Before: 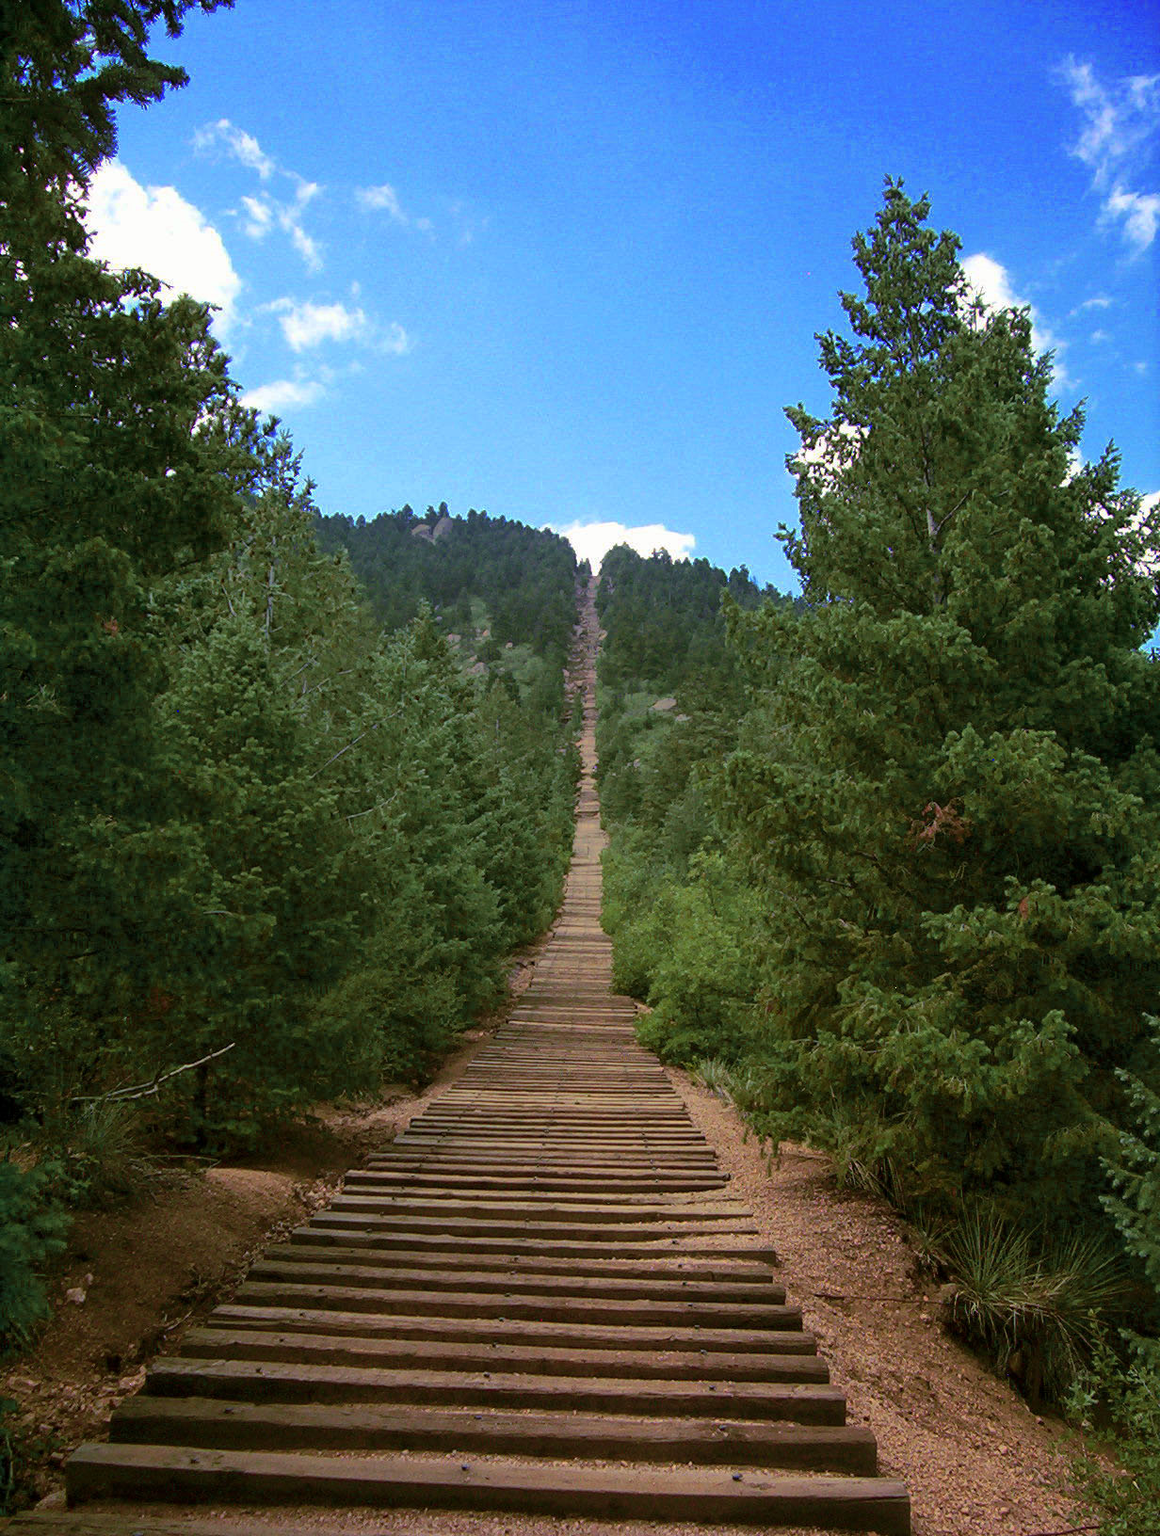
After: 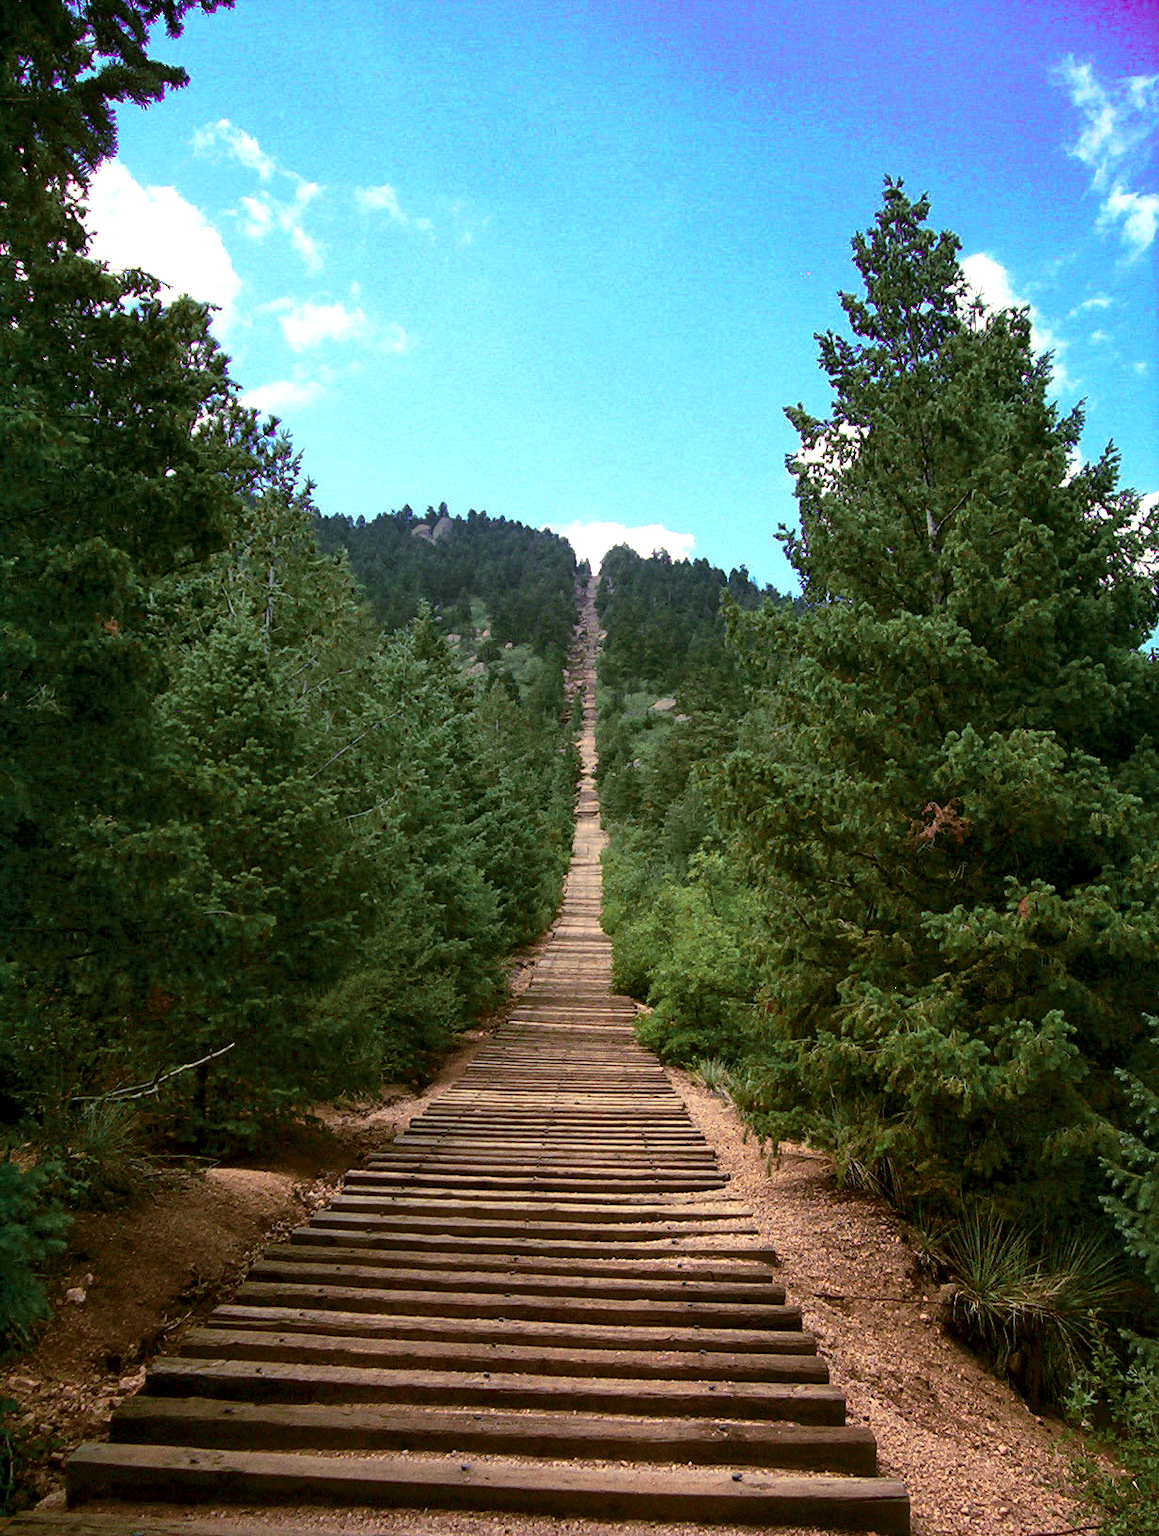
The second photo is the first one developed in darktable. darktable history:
exposure: exposure 0.131 EV, compensate highlight preservation false
local contrast: mode bilateral grid, contrast 20, coarseness 50, detail 120%, midtone range 0.2
color zones: curves: ch0 [(0.018, 0.548) (0.224, 0.64) (0.425, 0.447) (0.675, 0.575) (0.732, 0.579)]; ch1 [(0.066, 0.487) (0.25, 0.5) (0.404, 0.43) (0.75, 0.421) (0.956, 0.421)]; ch2 [(0.044, 0.561) (0.215, 0.465) (0.399, 0.544) (0.465, 0.548) (0.614, 0.447) (0.724, 0.43) (0.882, 0.623) (0.956, 0.632)]
contrast brightness saturation: contrast 0.15, brightness -0.01, saturation 0.1
